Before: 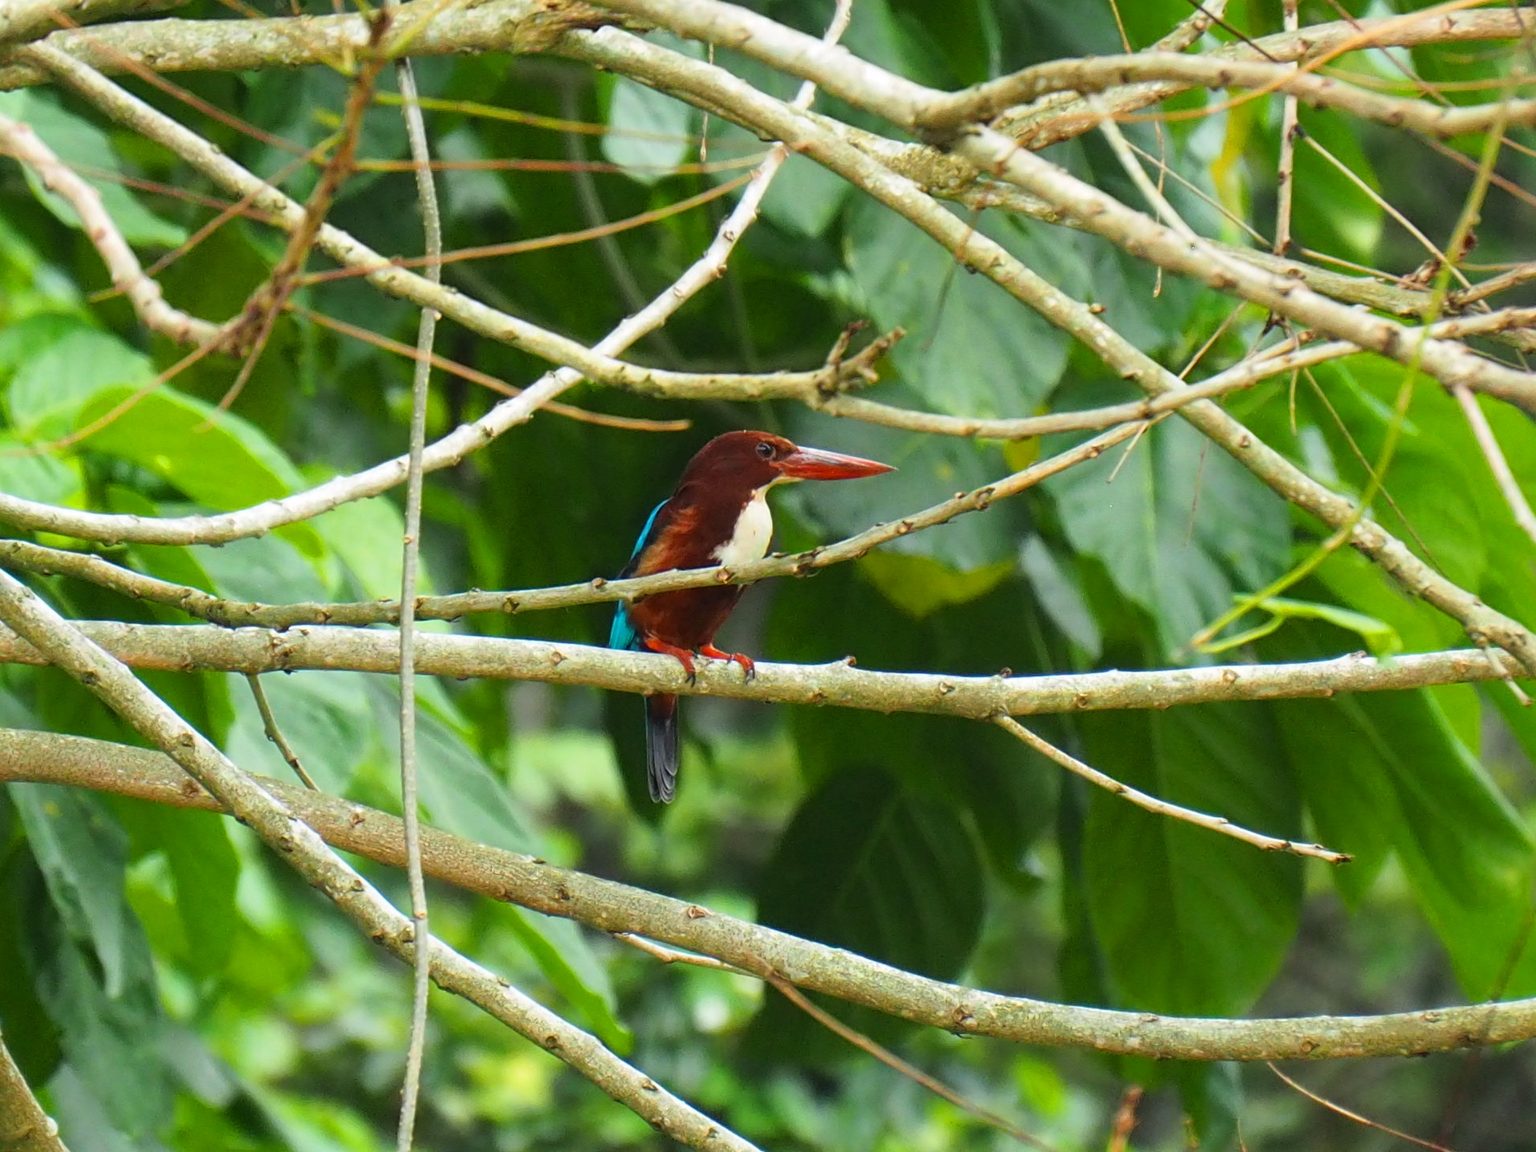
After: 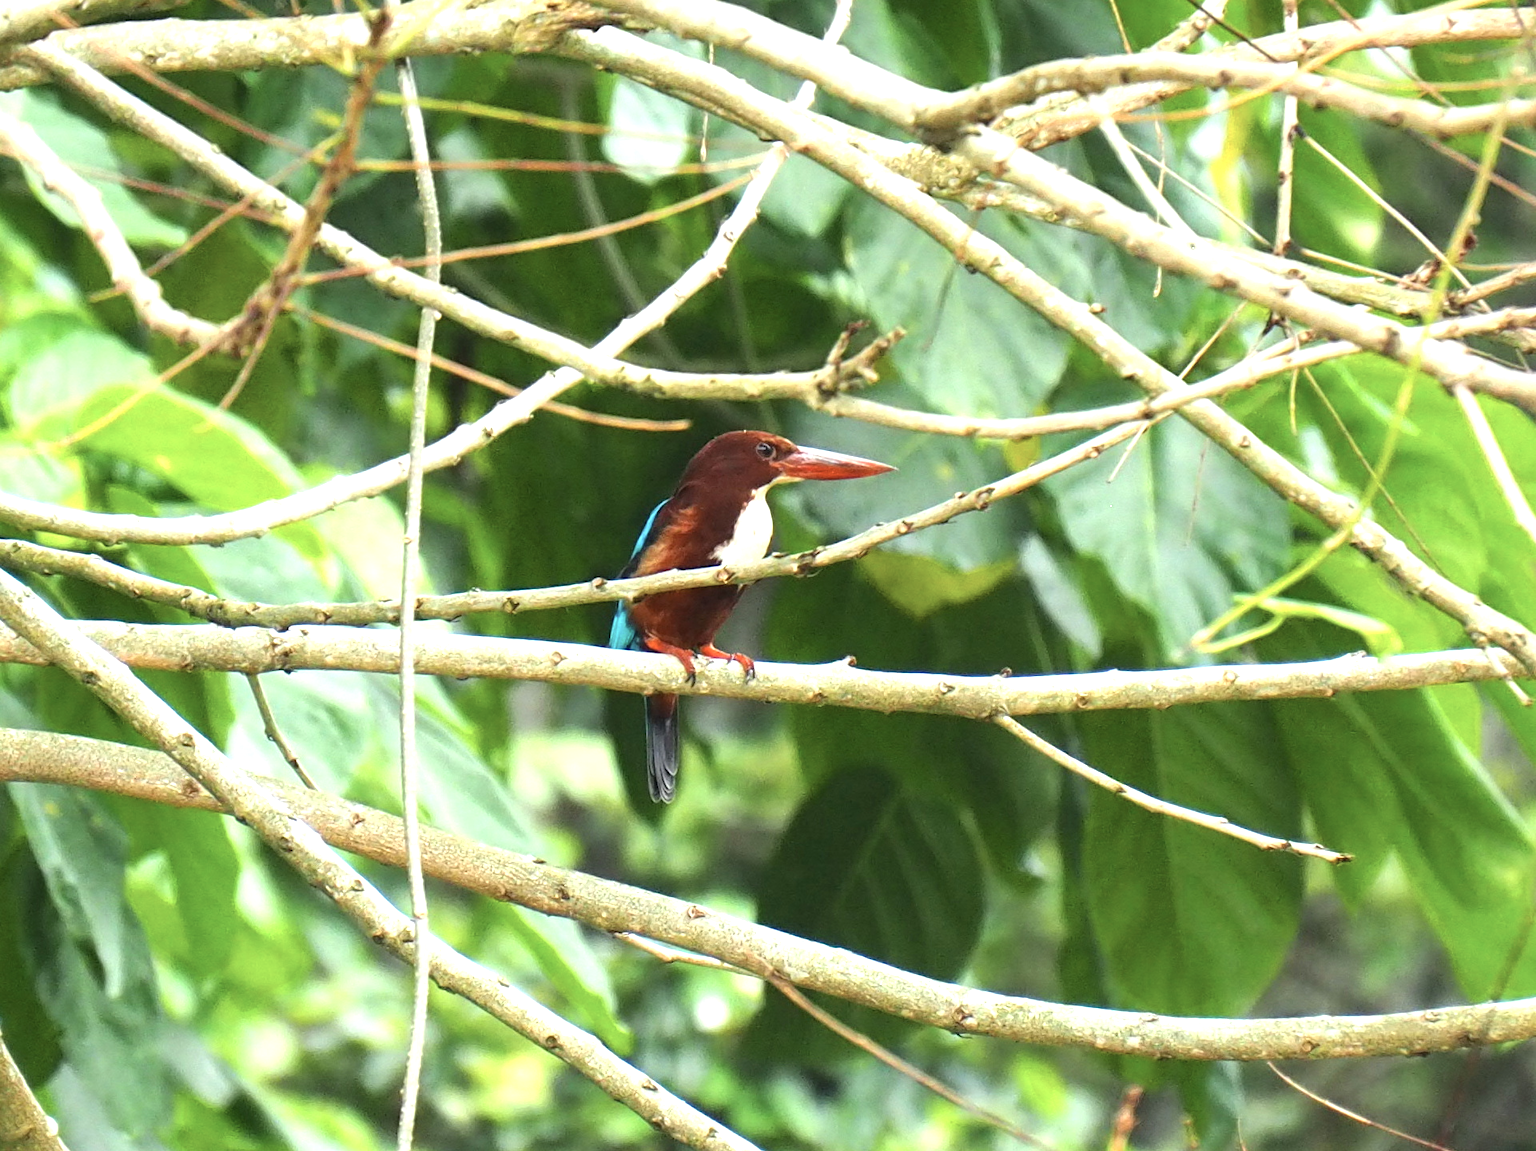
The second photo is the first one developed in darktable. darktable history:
exposure: black level correction 0, exposure 1.001 EV, compensate highlight preservation false
contrast brightness saturation: contrast 0.06, brightness -0.015, saturation -0.235
